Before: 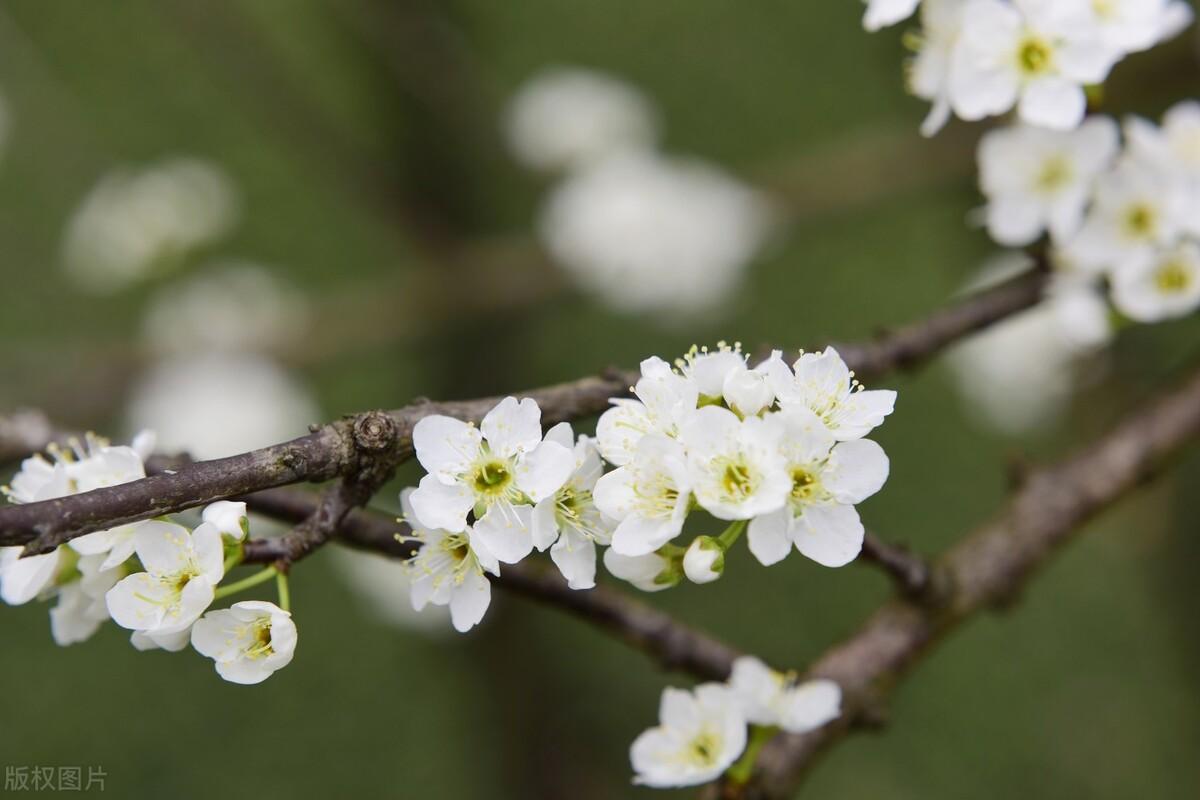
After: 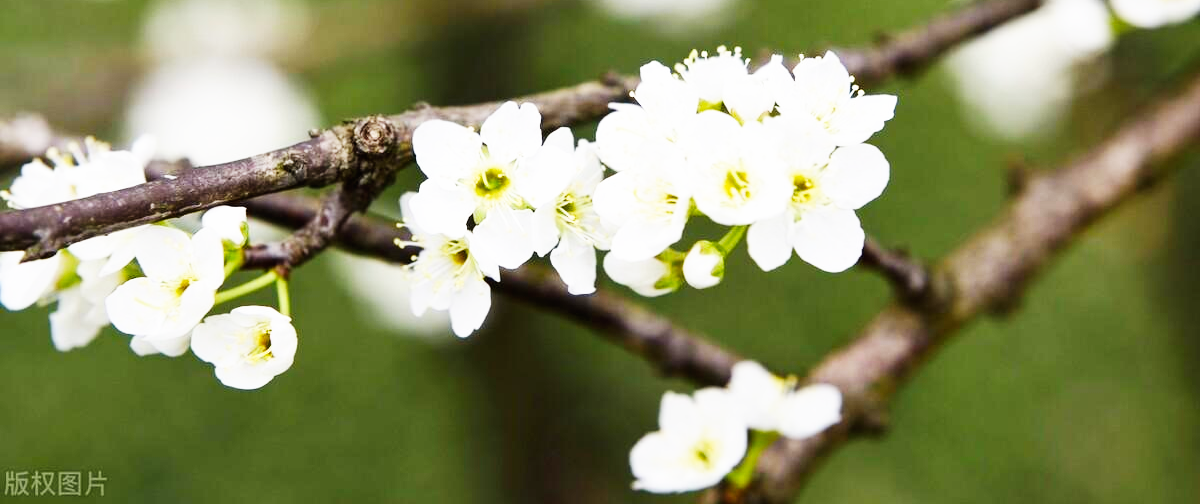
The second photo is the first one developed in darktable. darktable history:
crop and rotate: top 36.895%
base curve: curves: ch0 [(0, 0) (0.007, 0.004) (0.027, 0.03) (0.046, 0.07) (0.207, 0.54) (0.442, 0.872) (0.673, 0.972) (1, 1)], preserve colors none
